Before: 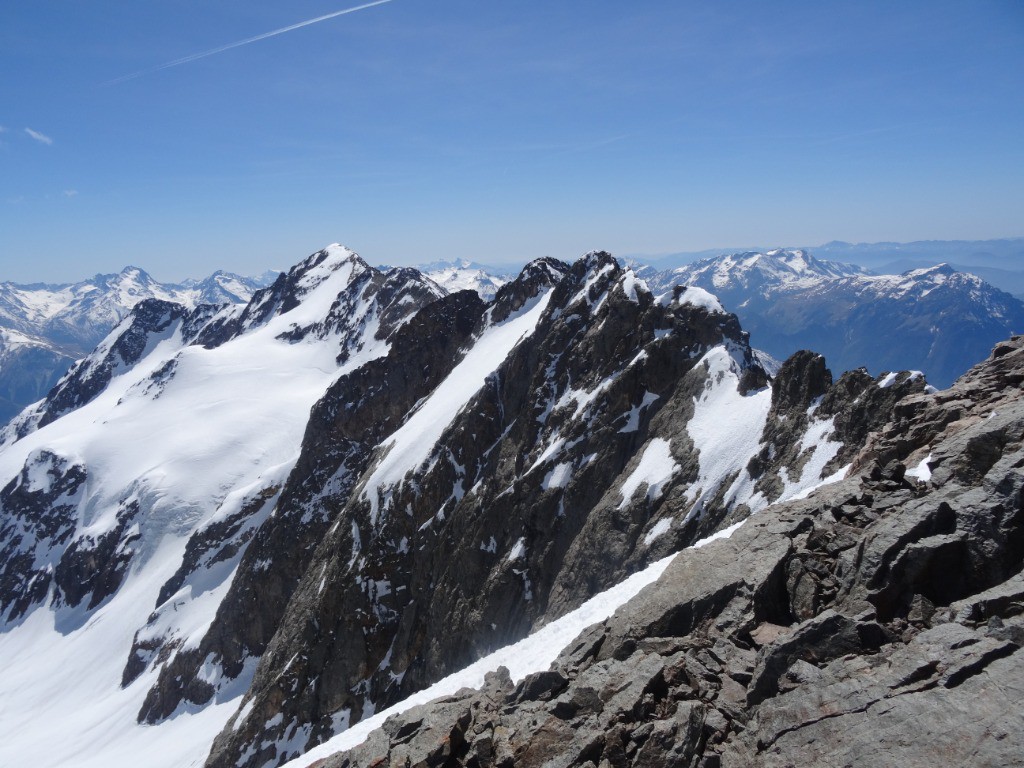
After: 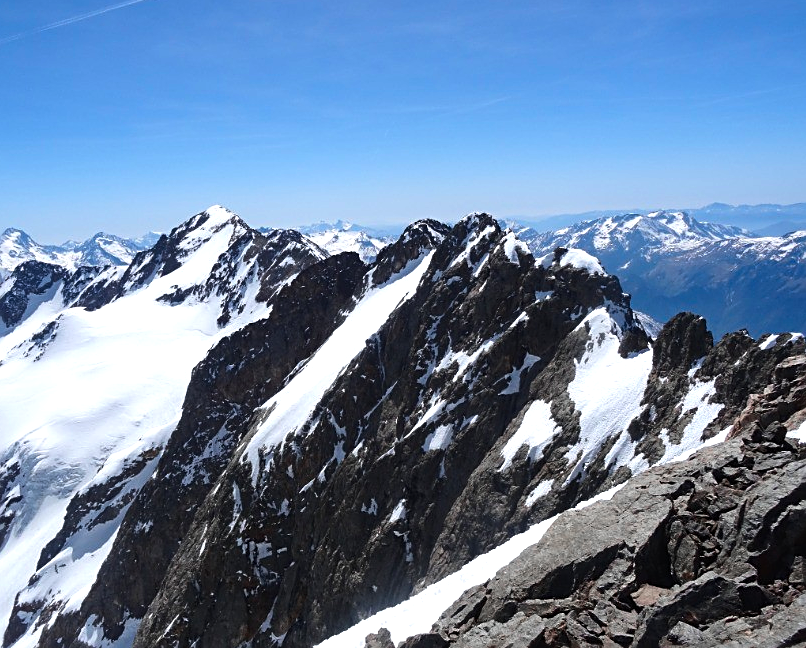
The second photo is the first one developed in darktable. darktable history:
color zones: curves: ch1 [(0, 0.708) (0.088, 0.648) (0.245, 0.187) (0.429, 0.326) (0.571, 0.498) (0.714, 0.5) (0.857, 0.5) (1, 0.708)]
crop: left 11.663%, top 5.077%, right 9.573%, bottom 10.454%
sharpen: on, module defaults
color balance rgb: perceptual saturation grading › global saturation 24.981%, perceptual brilliance grading › highlights 13.653%, perceptual brilliance grading › mid-tones 8.407%, perceptual brilliance grading › shadows -17.326%, global vibrance 20%
